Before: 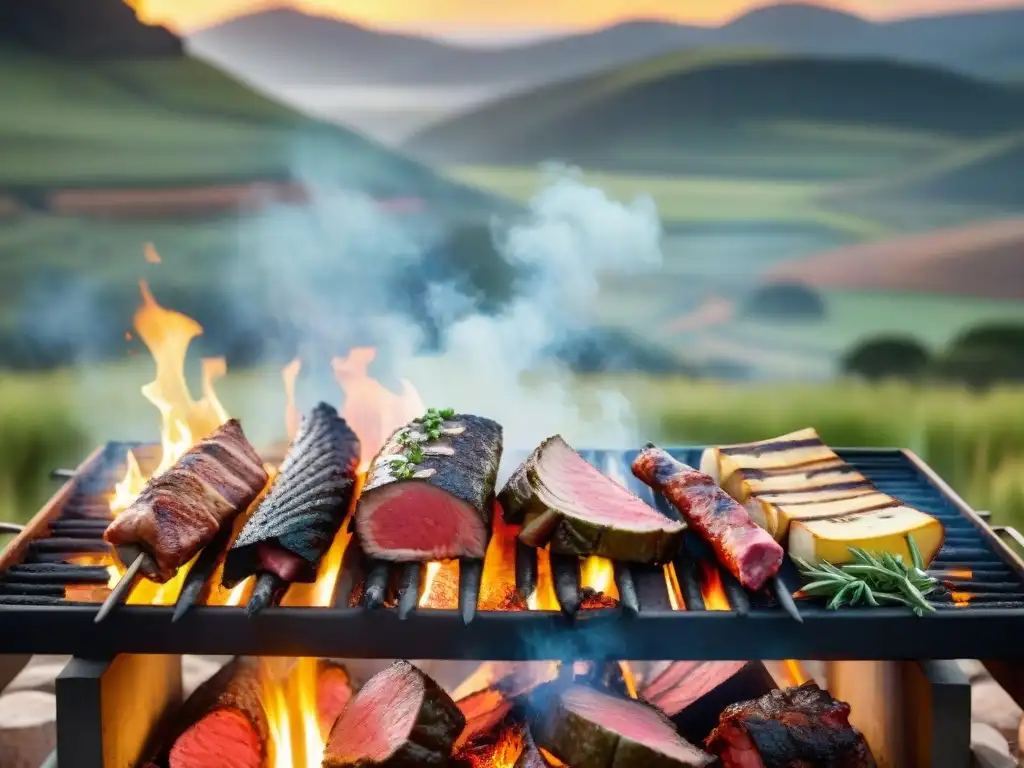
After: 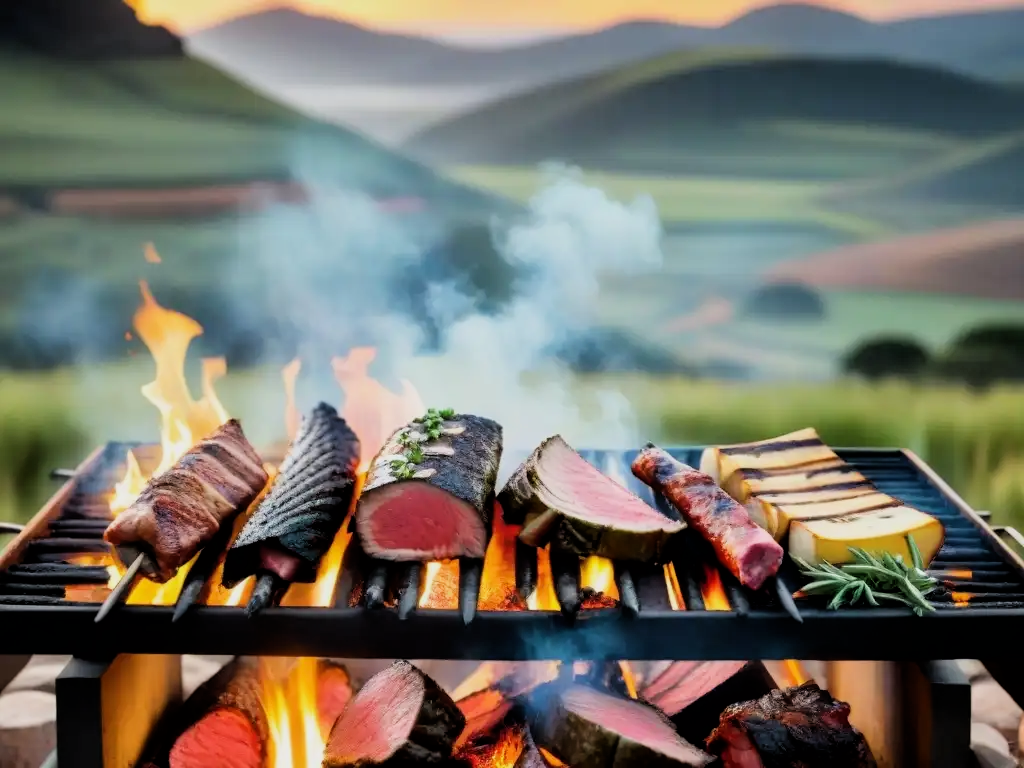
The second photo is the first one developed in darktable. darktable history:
filmic rgb: black relative exposure -11.82 EV, white relative exposure 5.46 EV, hardness 4.49, latitude 49.65%, contrast 1.145
